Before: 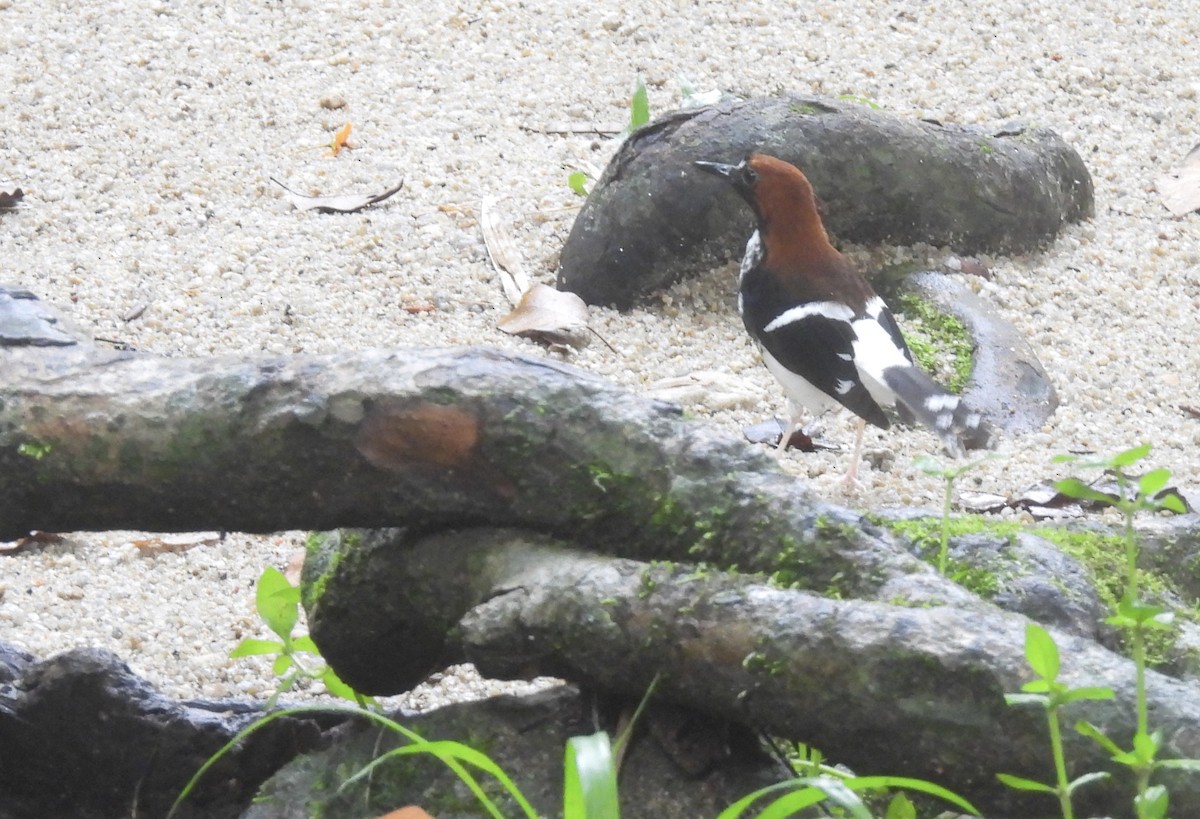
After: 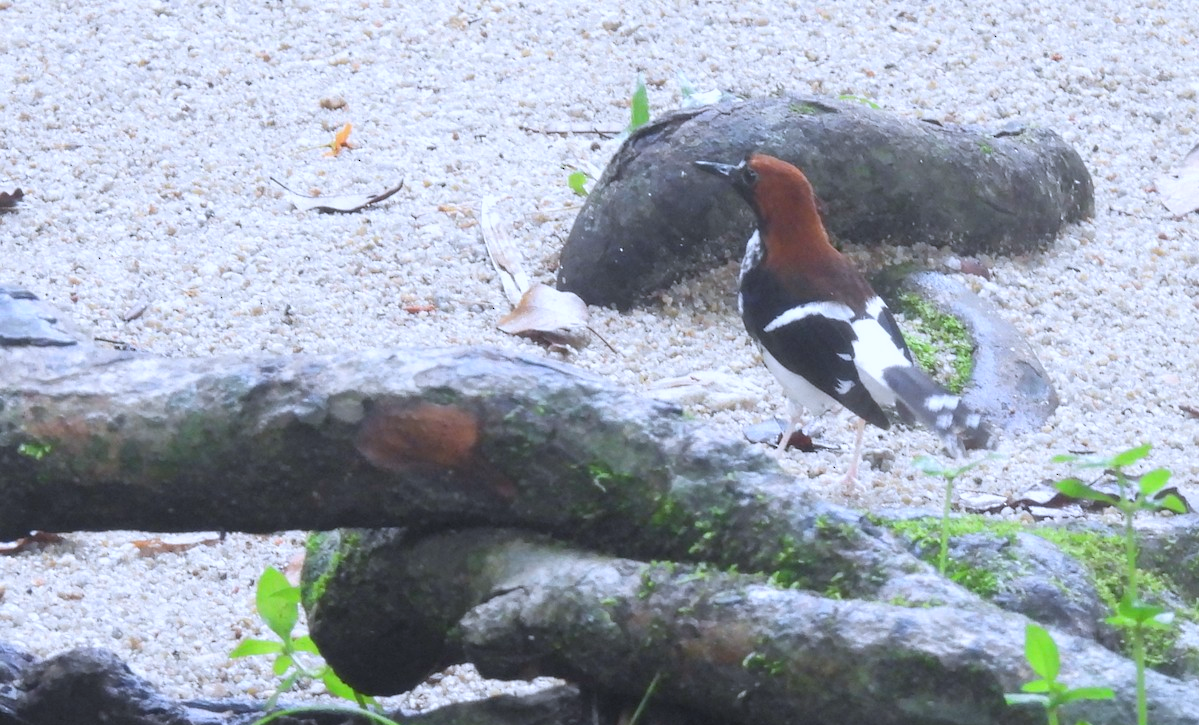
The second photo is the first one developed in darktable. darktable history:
color calibration: illuminant as shot in camera, x 0.37, y 0.382, temperature 4316.73 K
crop and rotate: top 0%, bottom 11.392%
contrast brightness saturation: contrast -0.014, brightness -0.012, saturation 0.026
